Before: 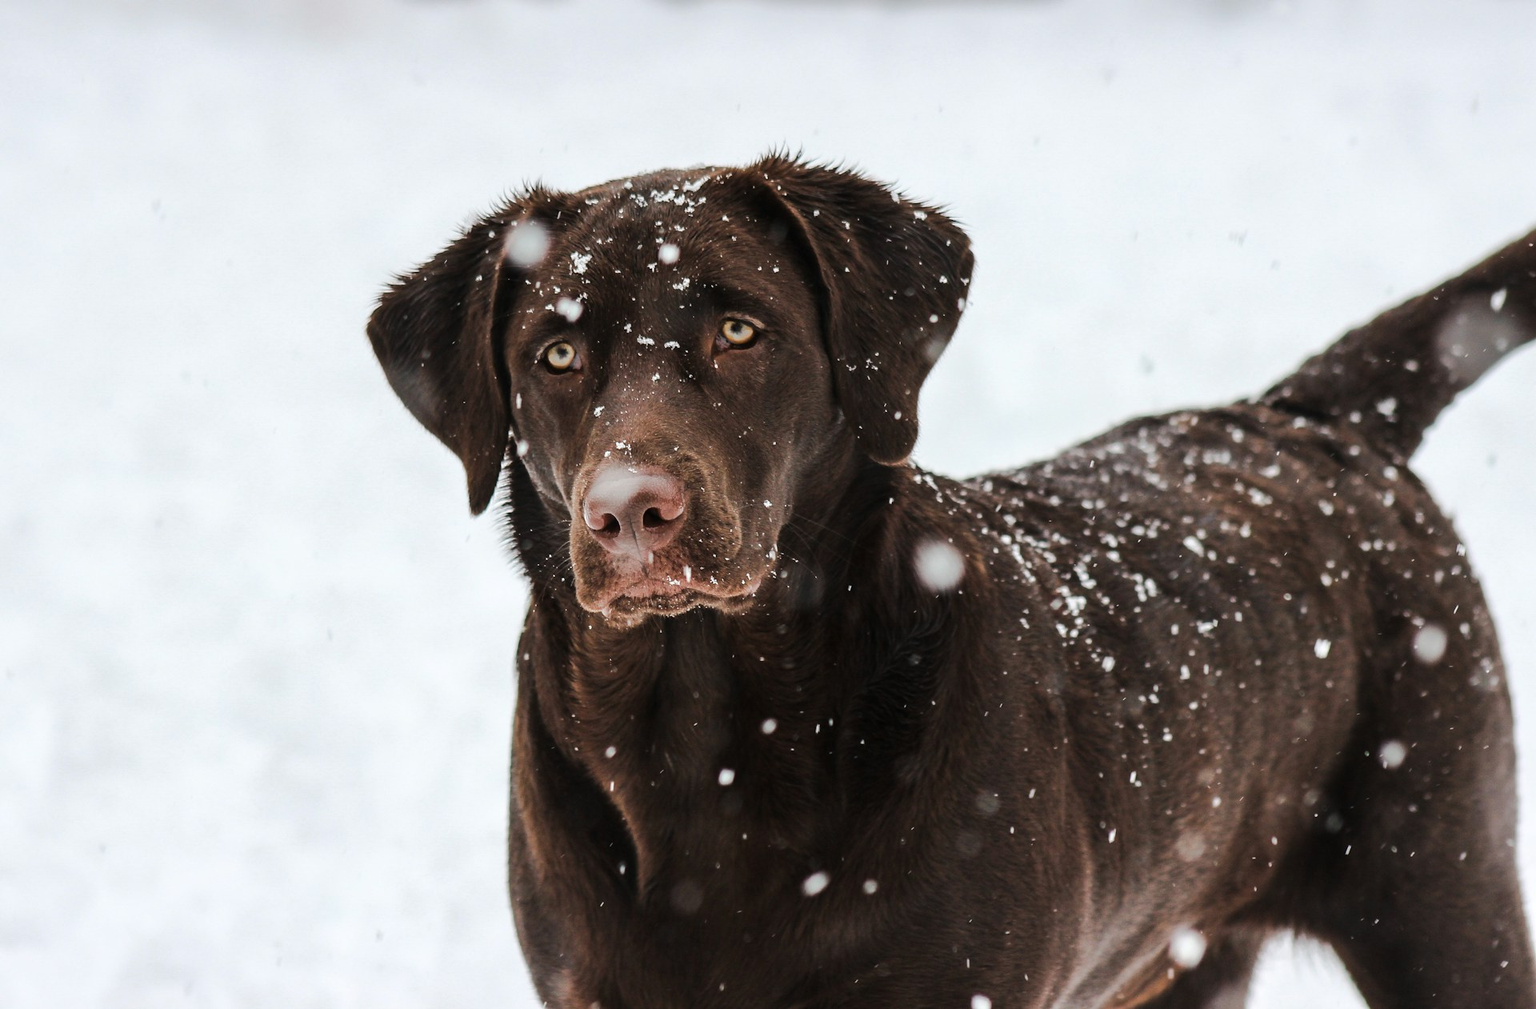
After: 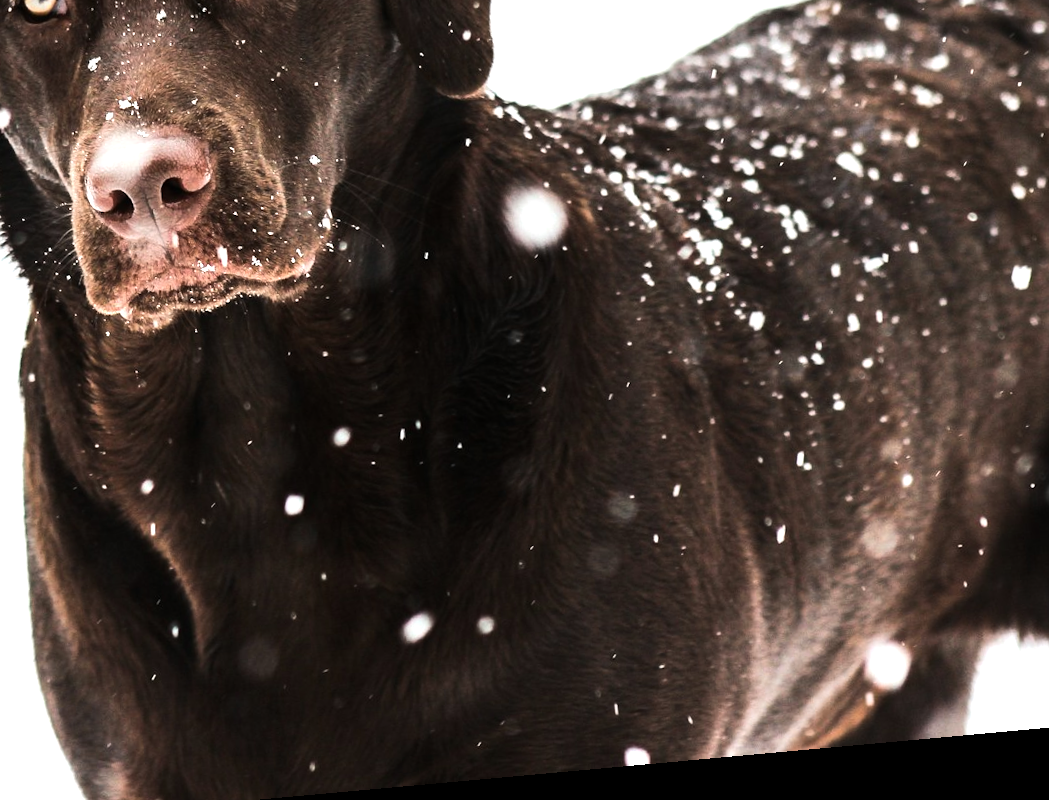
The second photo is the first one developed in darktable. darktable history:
rotate and perspective: rotation -5.2°, automatic cropping off
crop: left 34.479%, top 38.822%, right 13.718%, bottom 5.172%
white balance: emerald 1
tone equalizer "contrast tone curve: medium": -8 EV -0.75 EV, -7 EV -0.7 EV, -6 EV -0.6 EV, -5 EV -0.4 EV, -3 EV 0.4 EV, -2 EV 0.6 EV, -1 EV 0.7 EV, +0 EV 0.75 EV, edges refinement/feathering 500, mask exposure compensation -1.57 EV, preserve details no
exposure: exposure 0.367 EV
